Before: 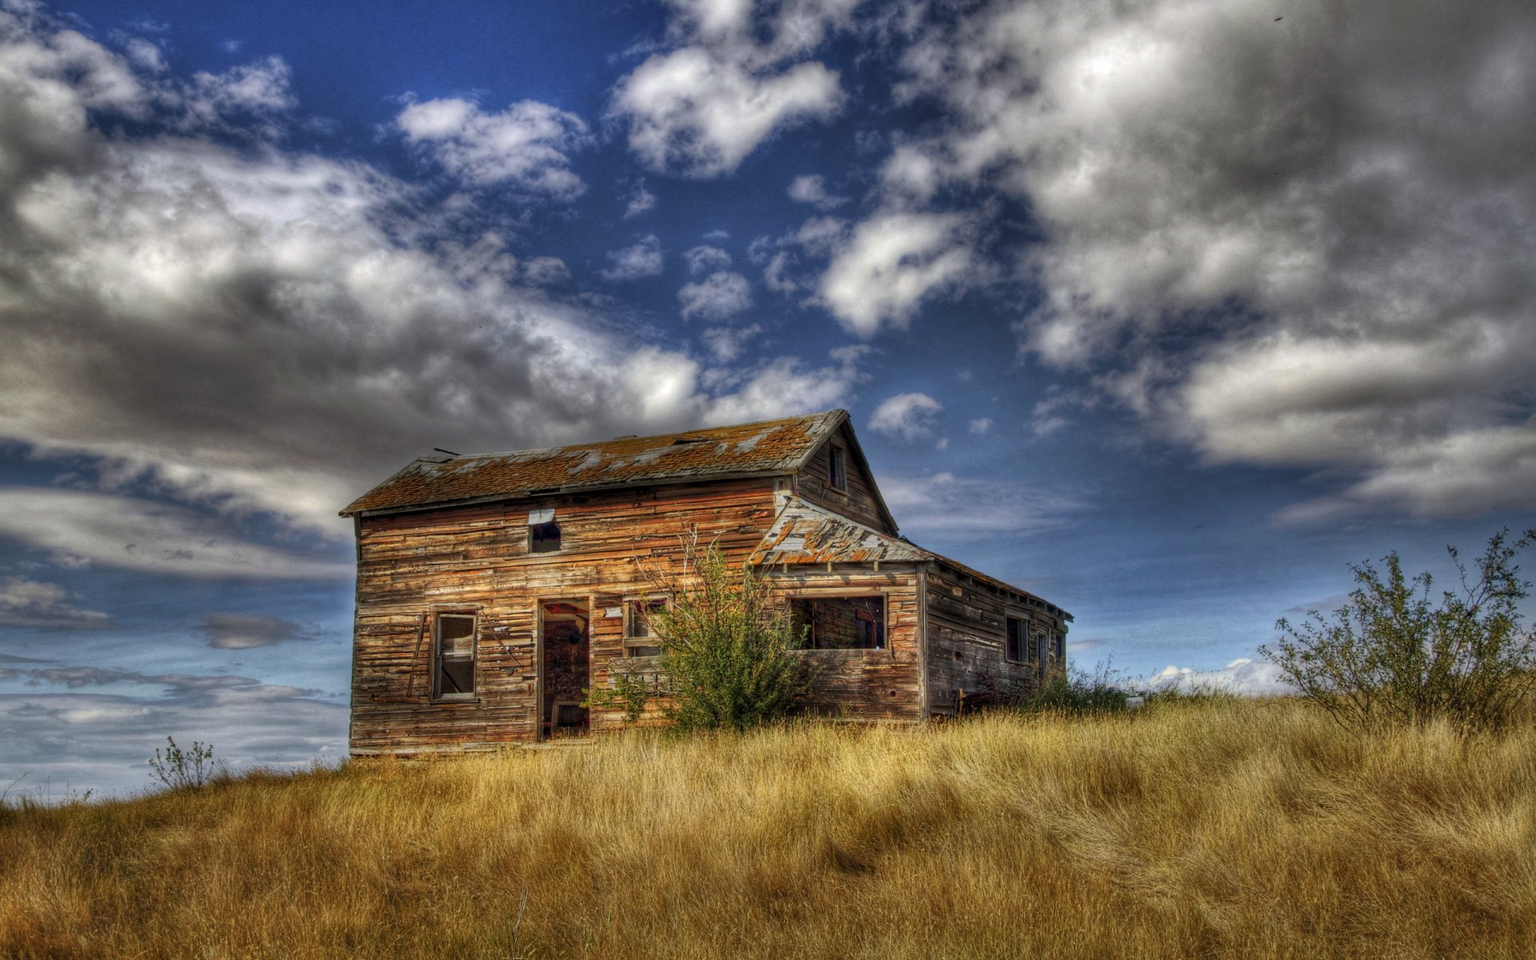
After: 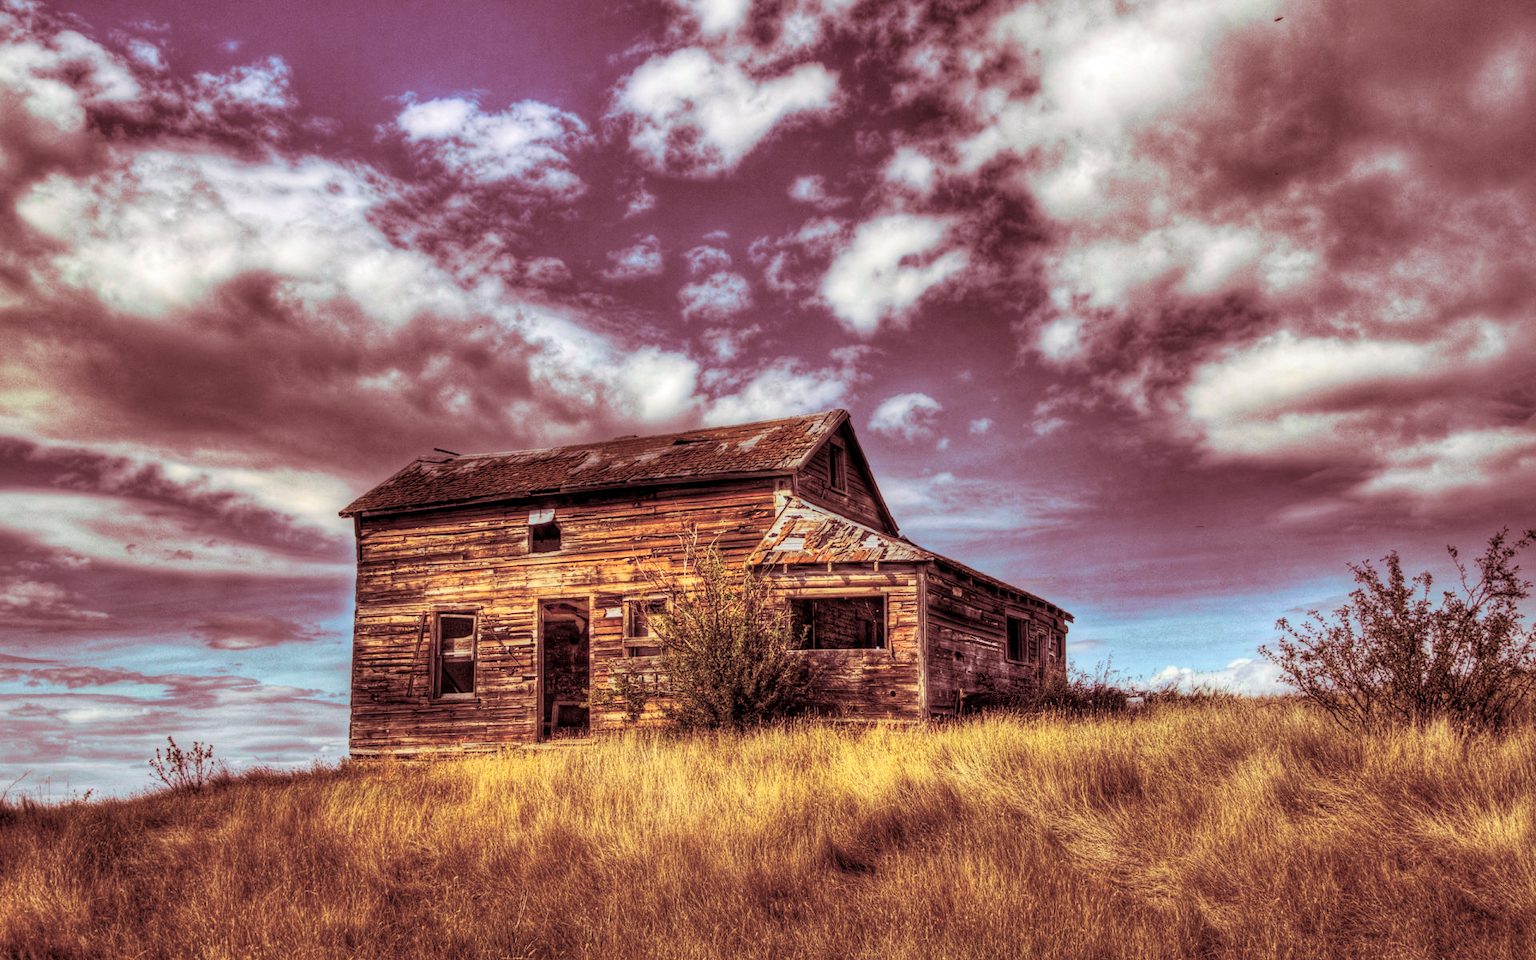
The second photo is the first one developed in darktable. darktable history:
local contrast: on, module defaults
tone curve: curves: ch0 [(0, 0.005) (0.103, 0.097) (0.18, 0.22) (0.4, 0.485) (0.5, 0.612) (0.668, 0.787) (0.823, 0.894) (1, 0.971)]; ch1 [(0, 0) (0.172, 0.123) (0.324, 0.253) (0.396, 0.388) (0.478, 0.461) (0.499, 0.498) (0.522, 0.528) (0.618, 0.649) (0.753, 0.821) (1, 1)]; ch2 [(0, 0) (0.411, 0.424) (0.496, 0.501) (0.515, 0.514) (0.555, 0.585) (0.641, 0.69) (1, 1)], color space Lab, independent channels, preserve colors none
split-toning: highlights › saturation 0, balance -61.83
